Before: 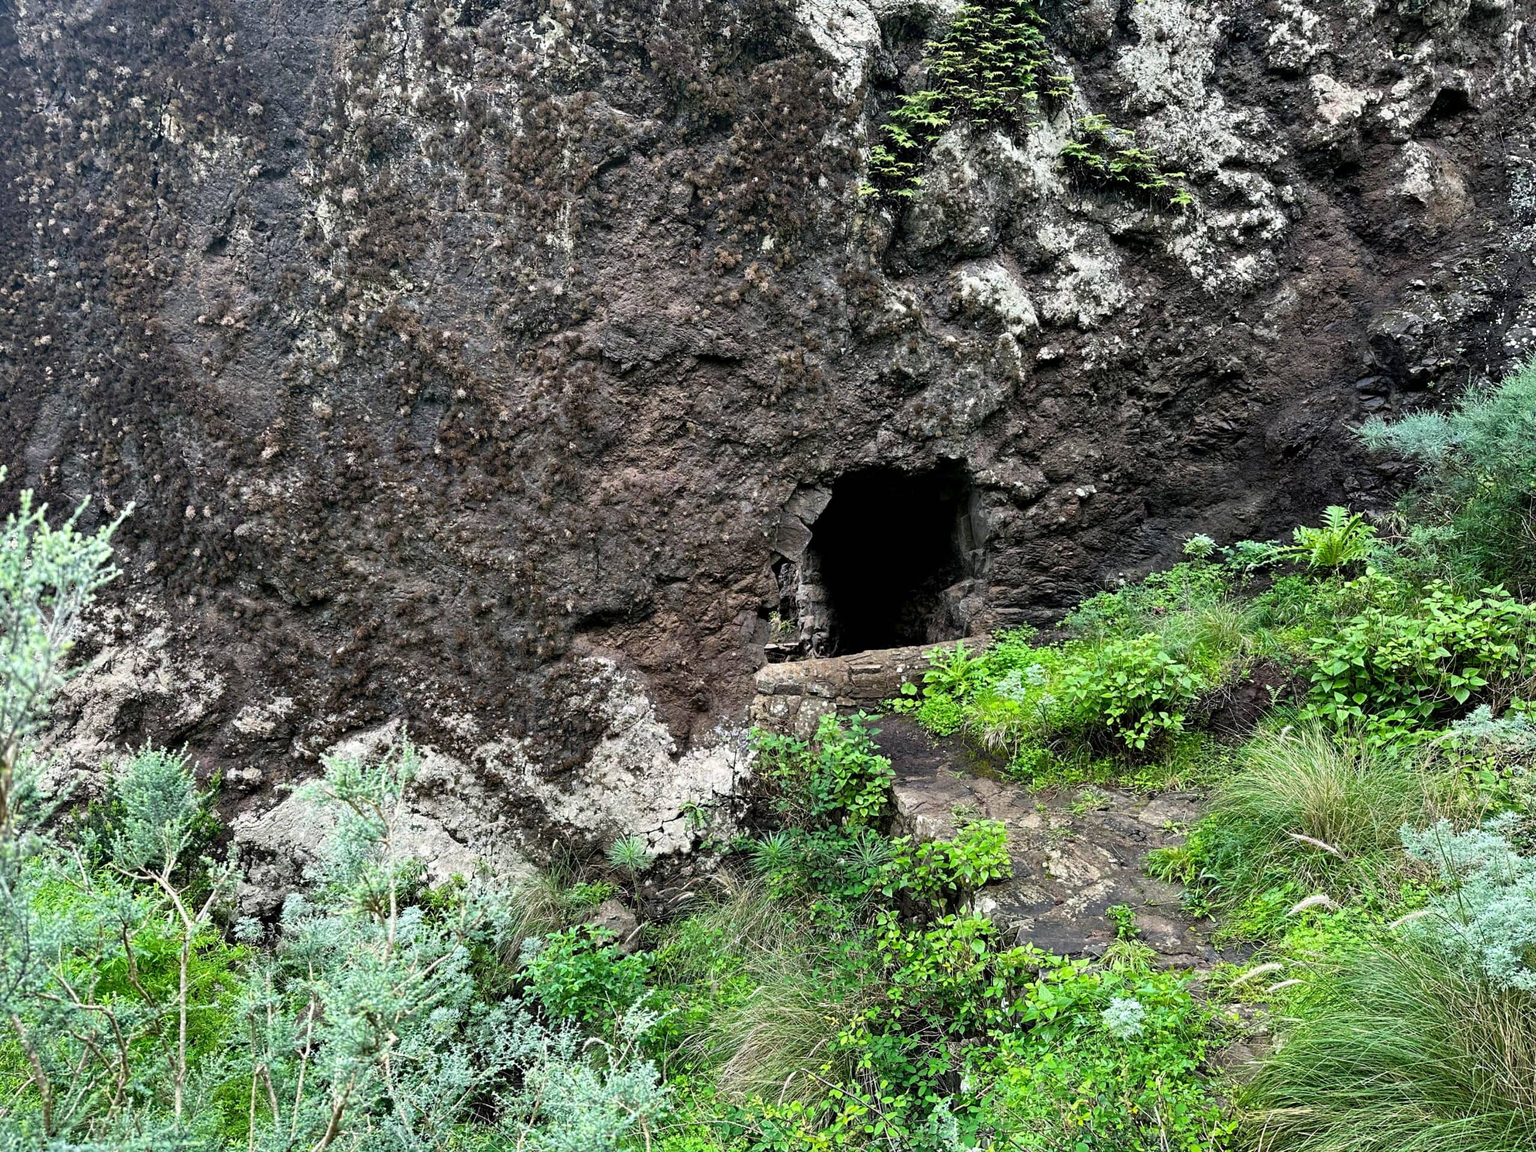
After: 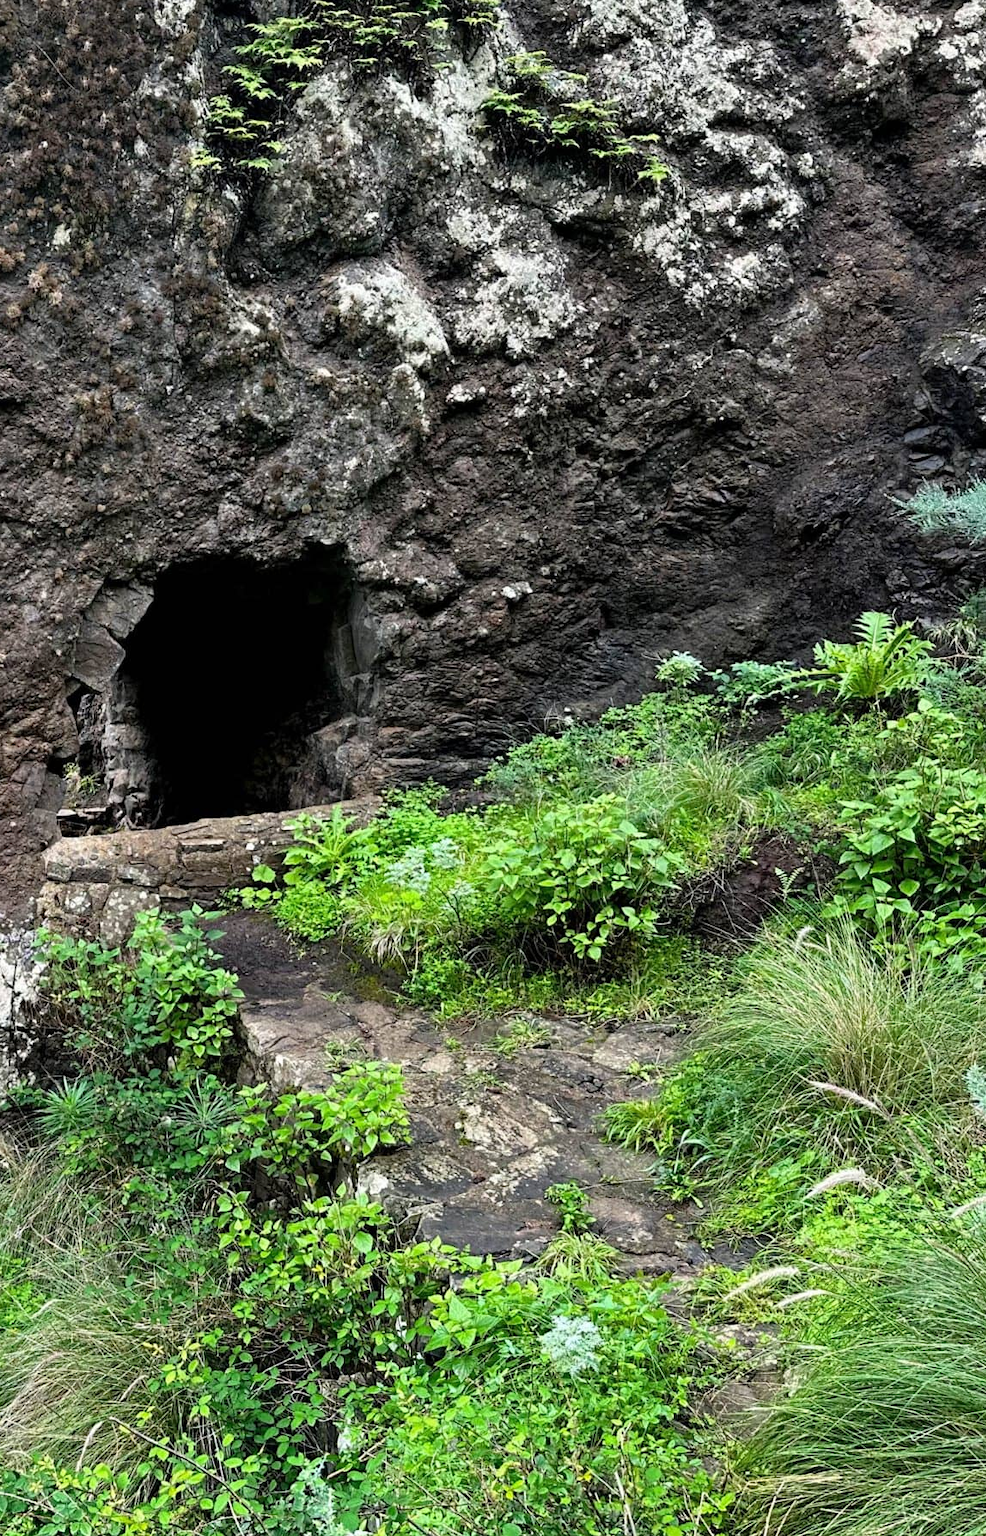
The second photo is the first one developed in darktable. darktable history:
crop: left 47.192%, top 6.85%, right 7.961%
